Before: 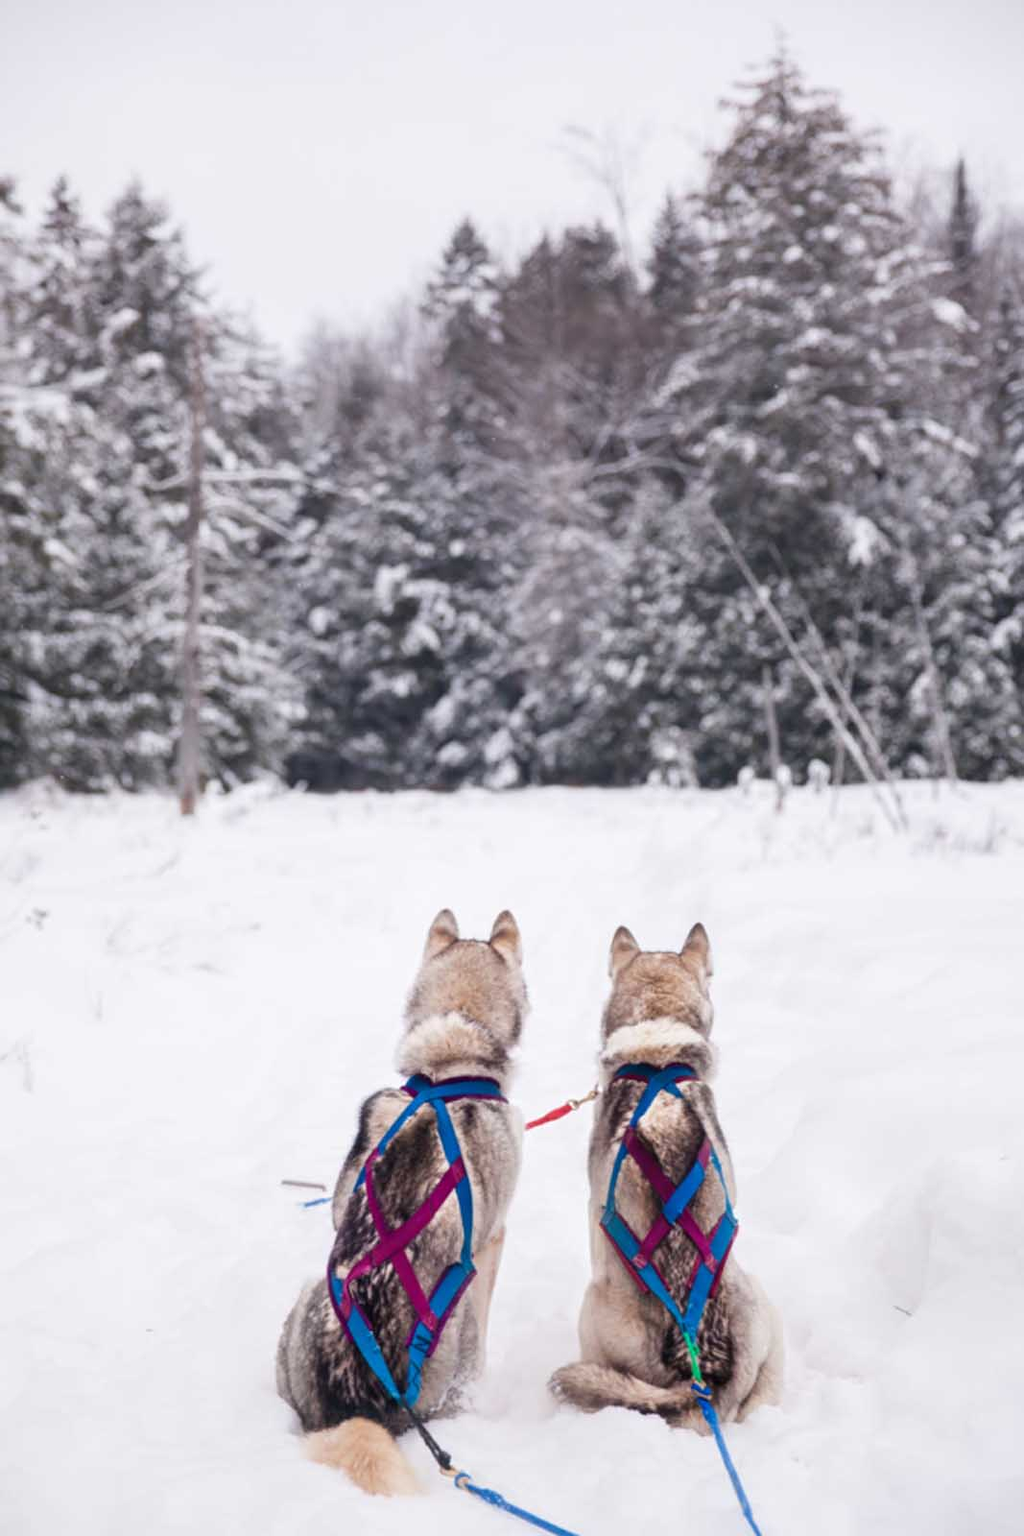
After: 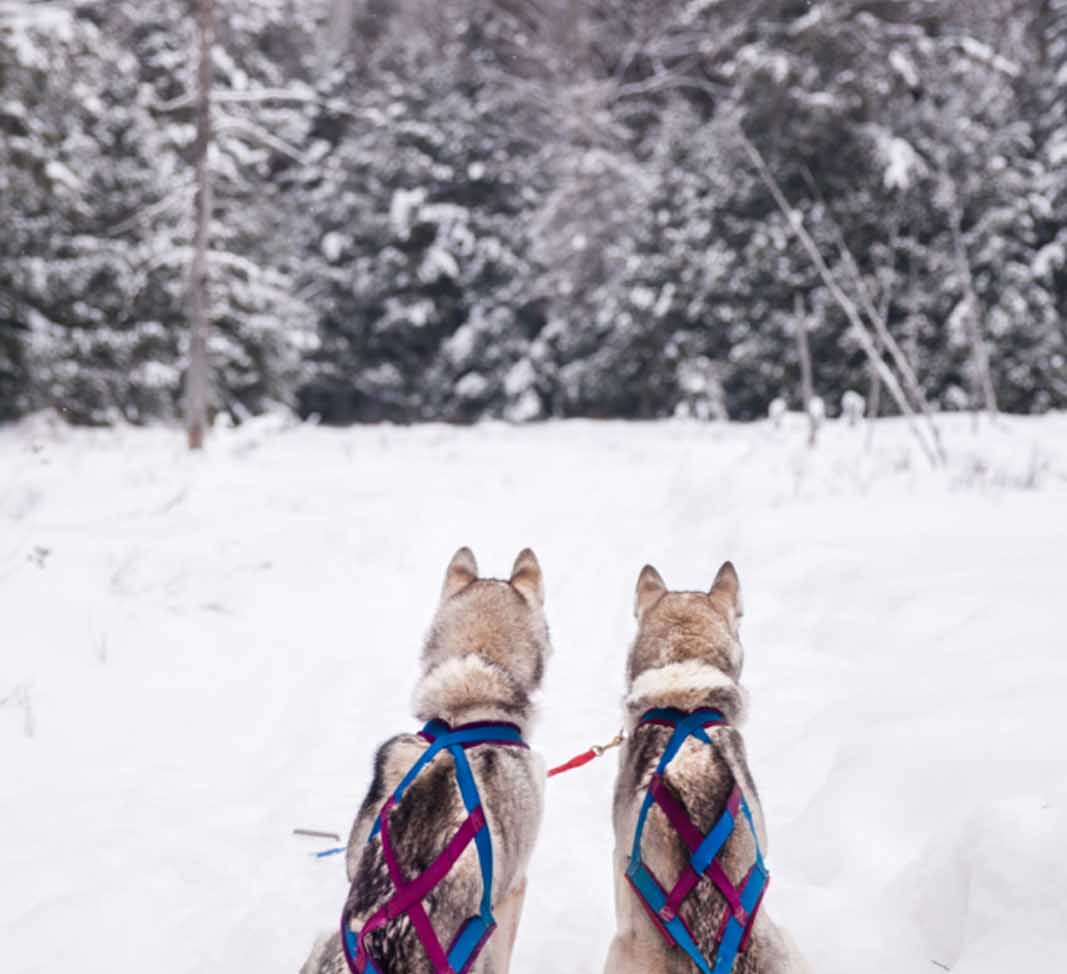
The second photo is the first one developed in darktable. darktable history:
local contrast: mode bilateral grid, contrast 20, coarseness 51, detail 119%, midtone range 0.2
crop and rotate: top 25.121%, bottom 13.965%
